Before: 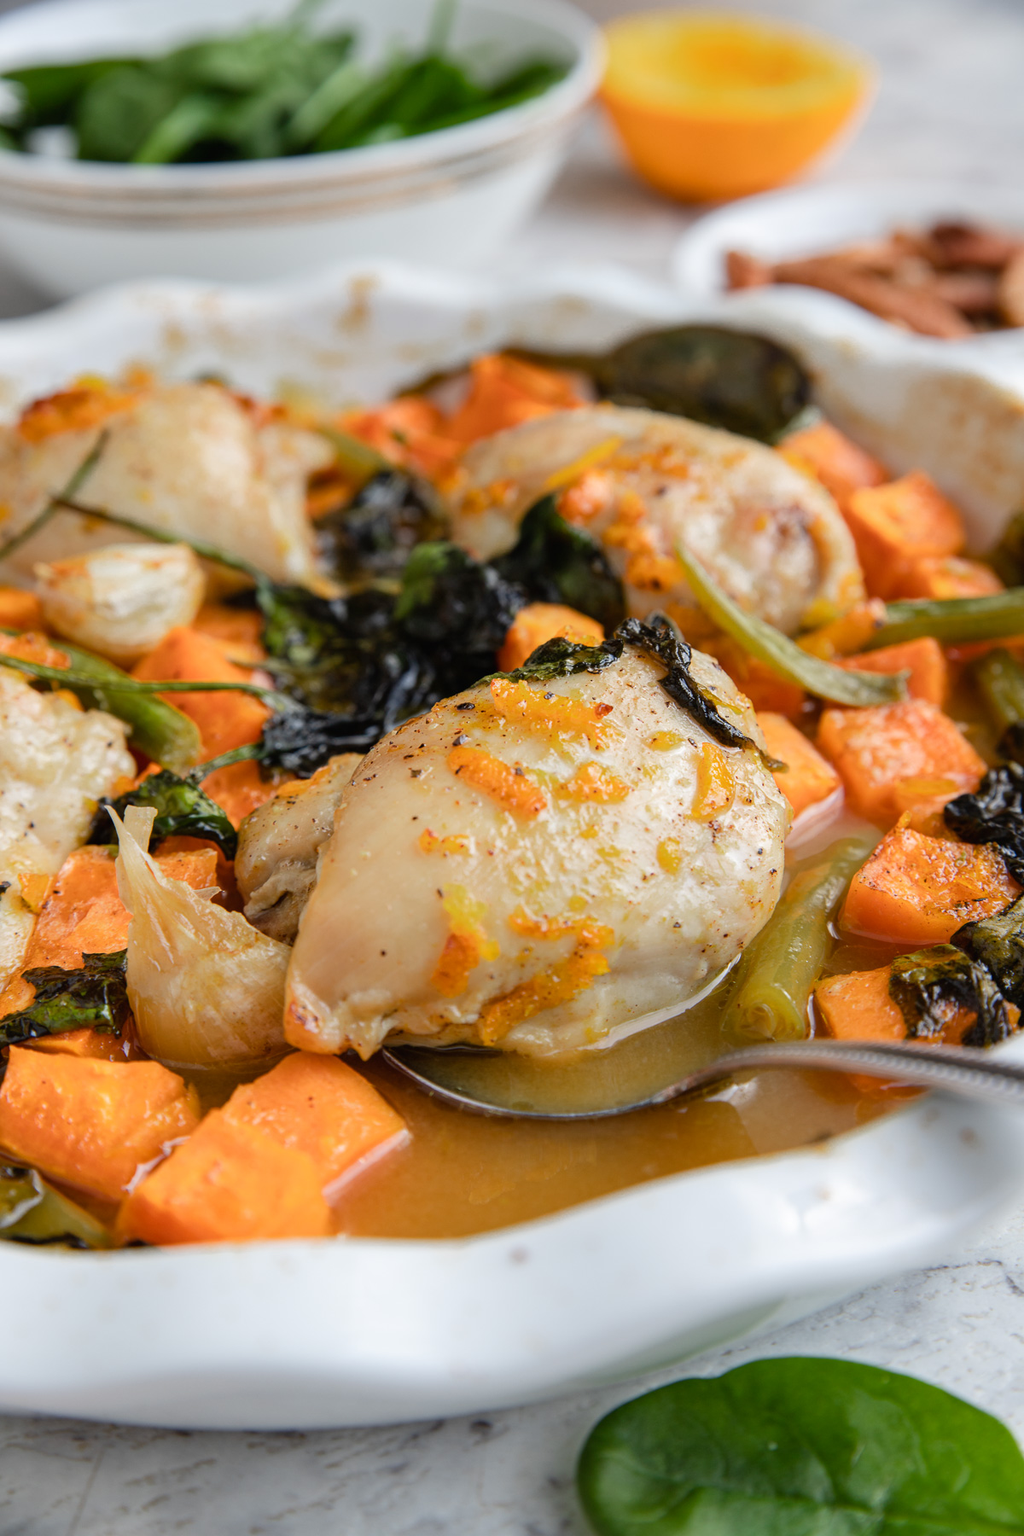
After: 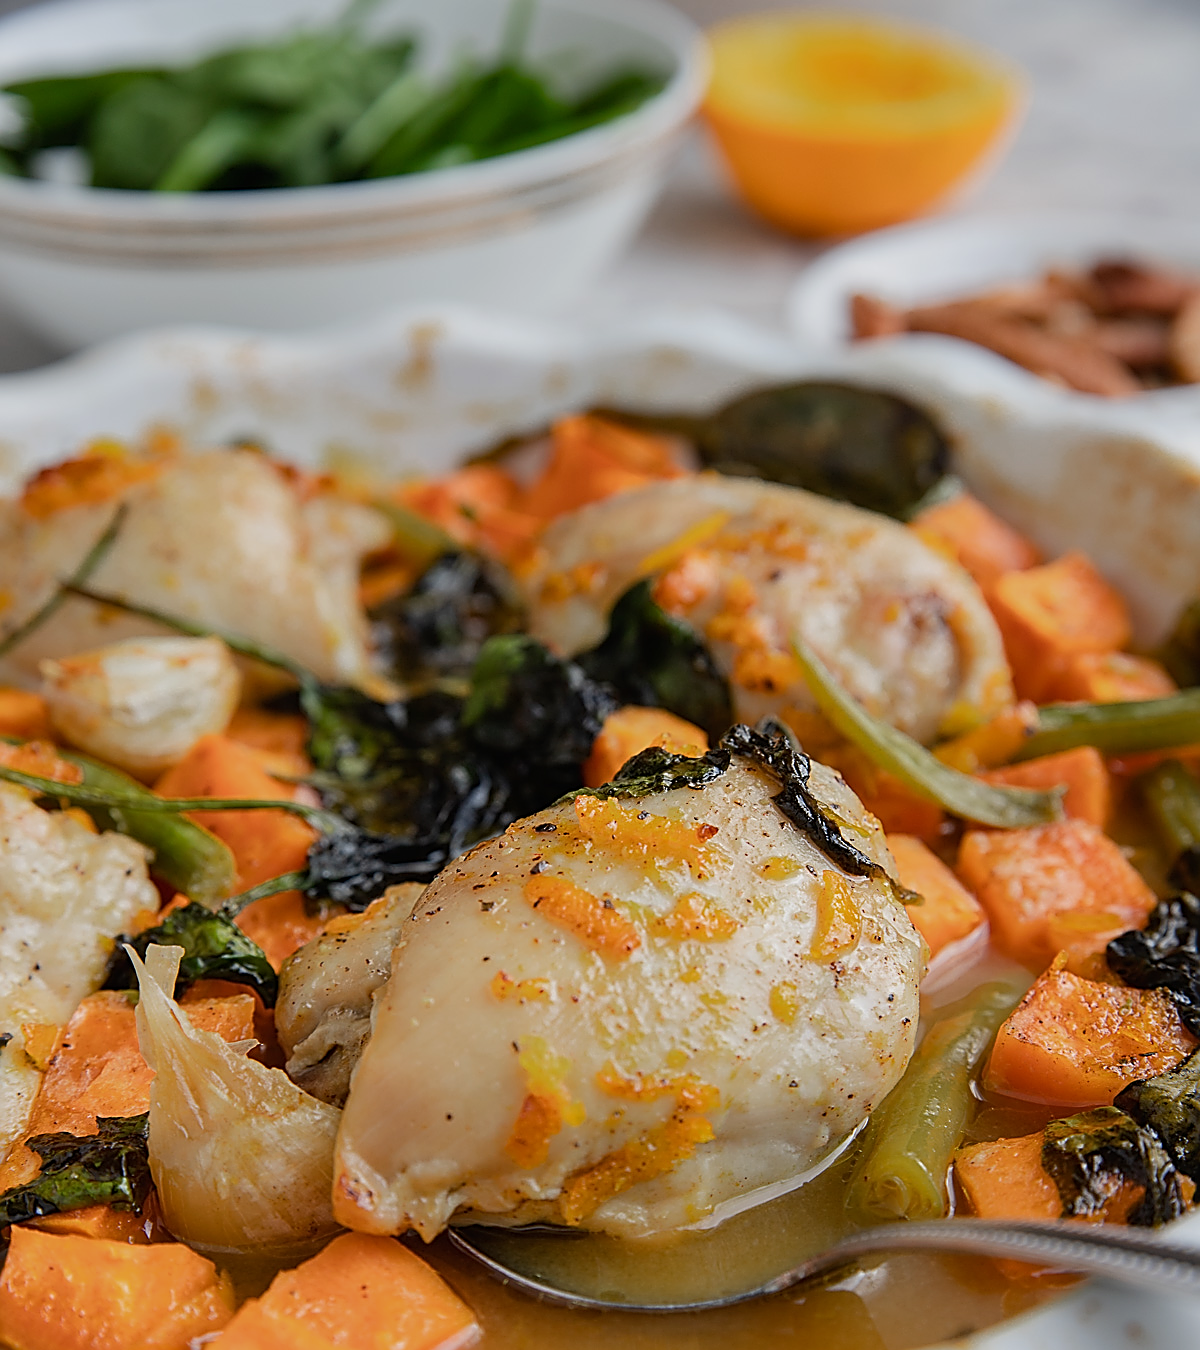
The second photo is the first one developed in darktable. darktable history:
bloom: size 13.65%, threshold 98.39%, strength 4.82%
exposure: exposure -0.36 EV, compensate highlight preservation false
sharpen: radius 1.685, amount 1.294
crop: bottom 24.988%
